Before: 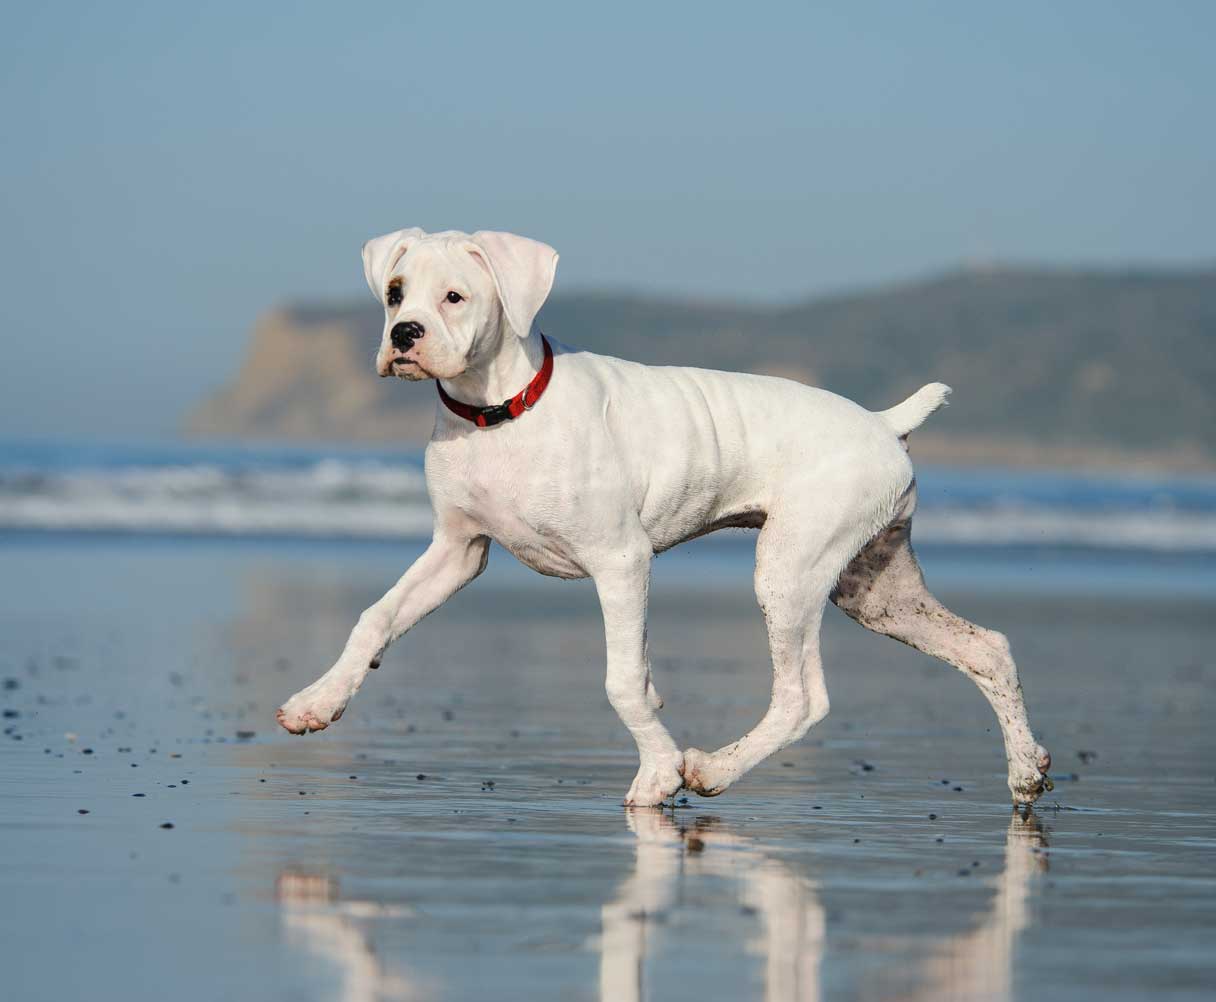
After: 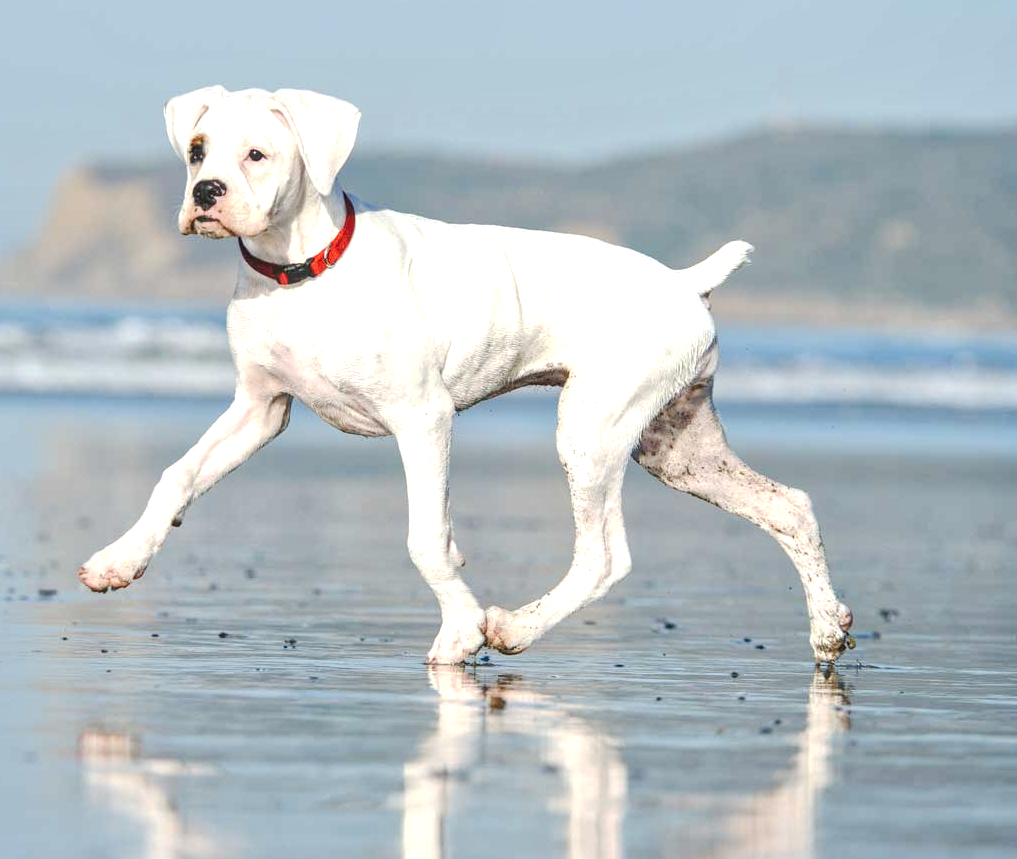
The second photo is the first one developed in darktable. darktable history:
tone curve: curves: ch0 [(0, 0) (0.003, 0.054) (0.011, 0.058) (0.025, 0.069) (0.044, 0.087) (0.069, 0.1) (0.1, 0.123) (0.136, 0.152) (0.177, 0.183) (0.224, 0.234) (0.277, 0.291) (0.335, 0.367) (0.399, 0.441) (0.468, 0.524) (0.543, 0.6) (0.623, 0.673) (0.709, 0.744) (0.801, 0.812) (0.898, 0.89) (1, 1)], preserve colors none
exposure: black level correction 0, exposure 0.68 EV, compensate exposure bias true, compensate highlight preservation false
crop: left 16.315%, top 14.246%
local contrast: on, module defaults
tone equalizer: -8 EV 1 EV, -7 EV 1 EV, -6 EV 1 EV, -5 EV 1 EV, -4 EV 1 EV, -3 EV 0.75 EV, -2 EV 0.5 EV, -1 EV 0.25 EV
